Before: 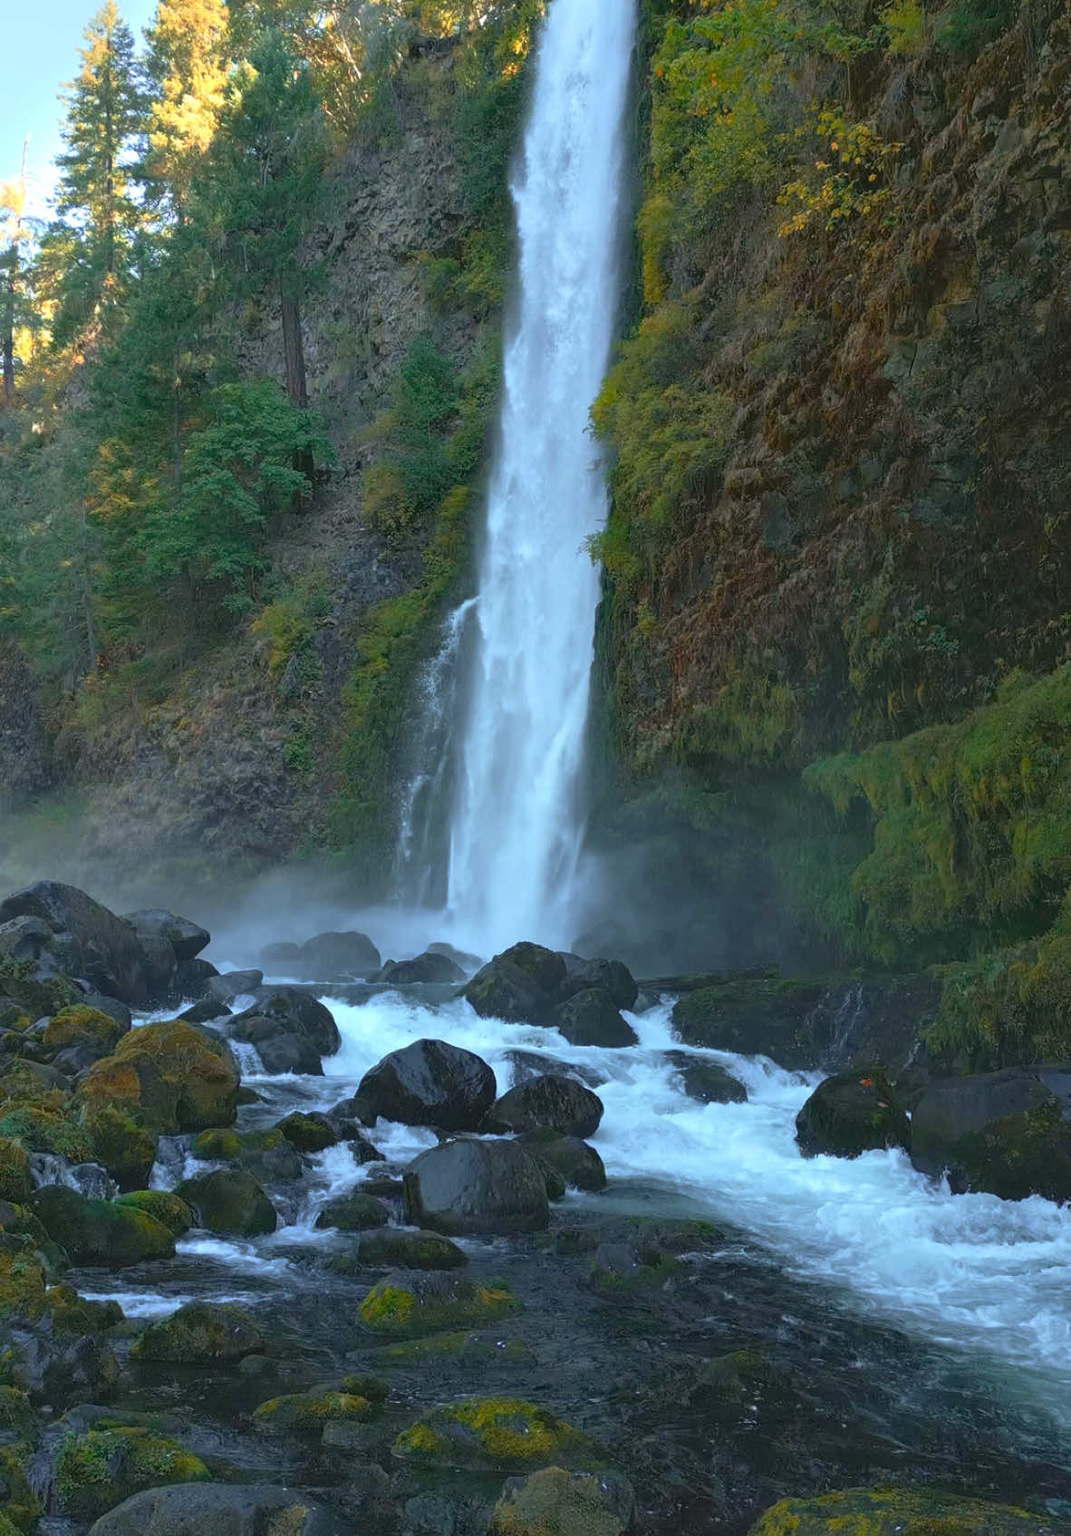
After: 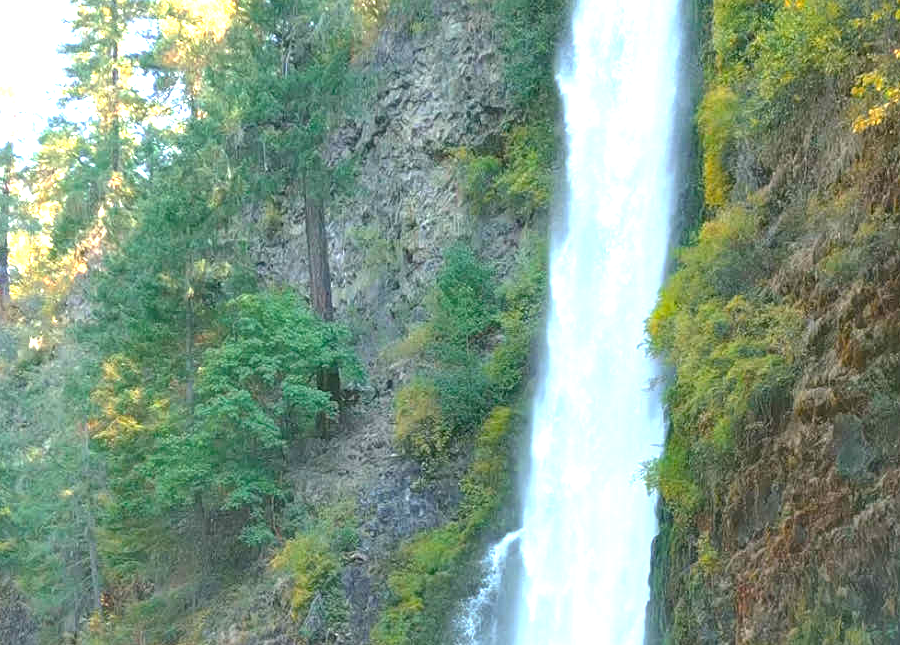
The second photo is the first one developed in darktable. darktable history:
crop: left 0.546%, top 7.642%, right 23.26%, bottom 54.273%
exposure: black level correction 0, exposure 1.572 EV, compensate highlight preservation false
tone equalizer: edges refinement/feathering 500, mask exposure compensation -1.57 EV, preserve details no
